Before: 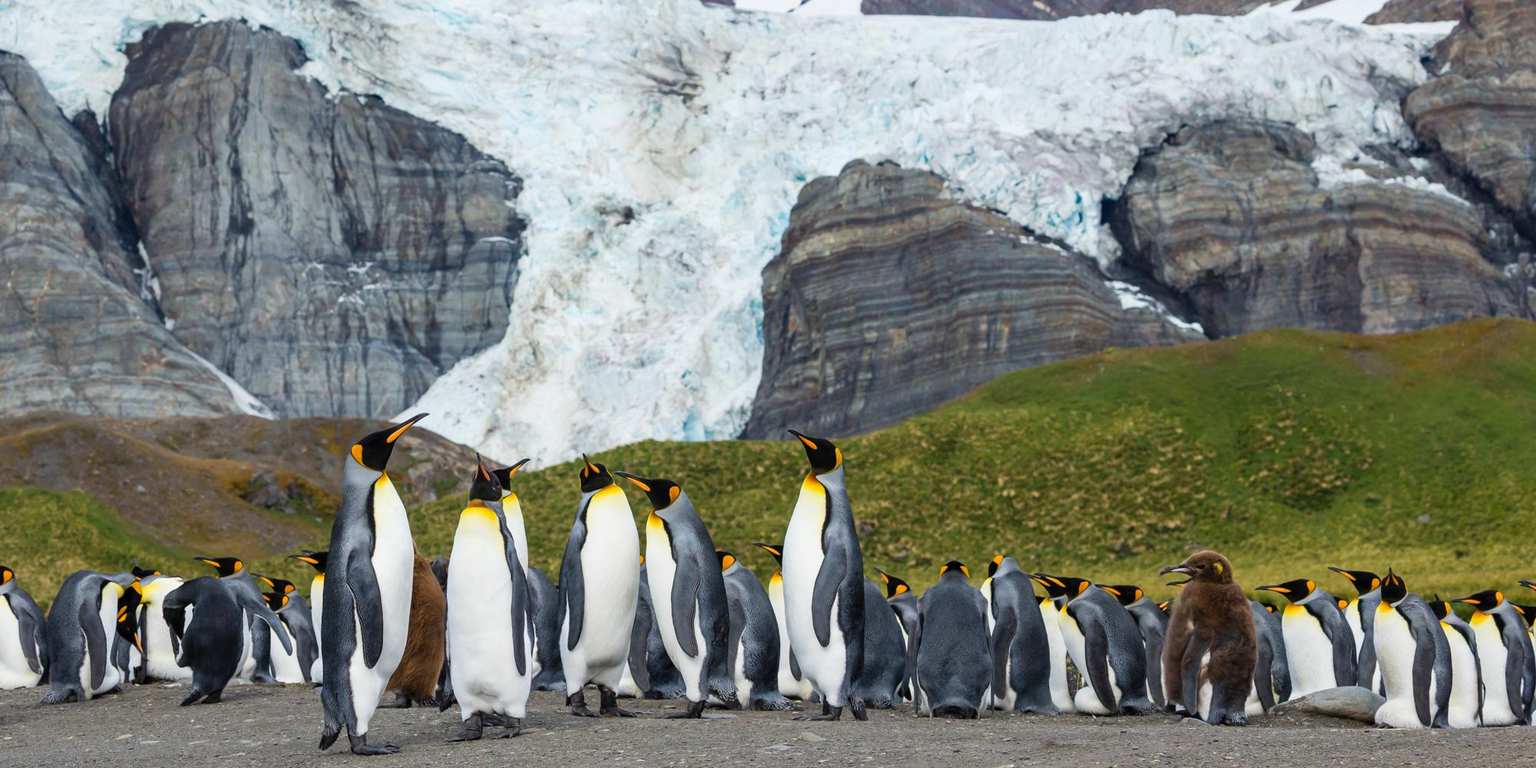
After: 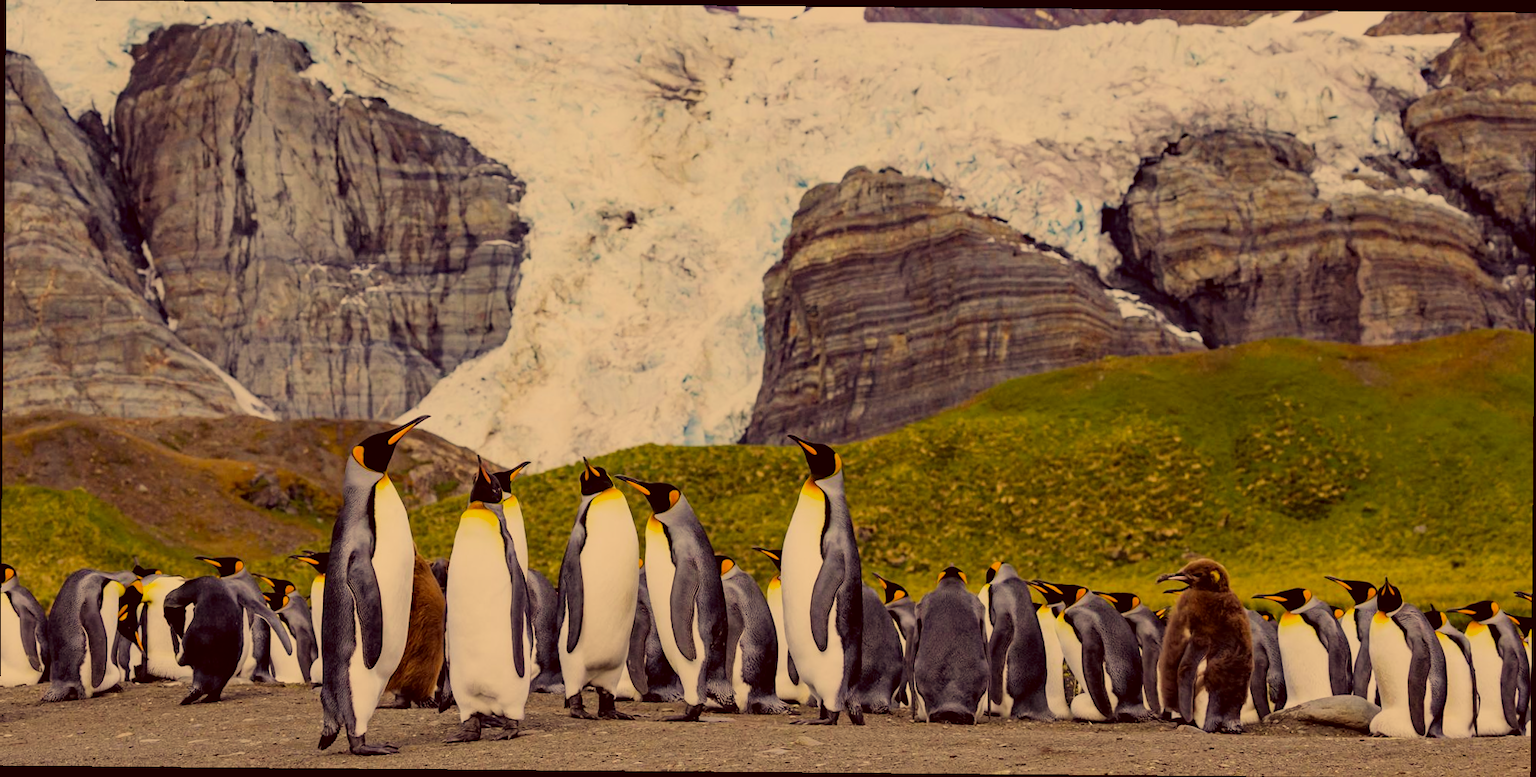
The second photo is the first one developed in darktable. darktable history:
haze removal: strength 0.29, distance 0.249, compatibility mode true, adaptive false
color correction: highlights a* 10.02, highlights b* 38.64, shadows a* 14.39, shadows b* 3.57
filmic rgb: black relative exposure -7.2 EV, white relative exposure 5.34 EV, threshold 3.01 EV, hardness 3.02, enable highlight reconstruction true
crop and rotate: angle -0.494°
